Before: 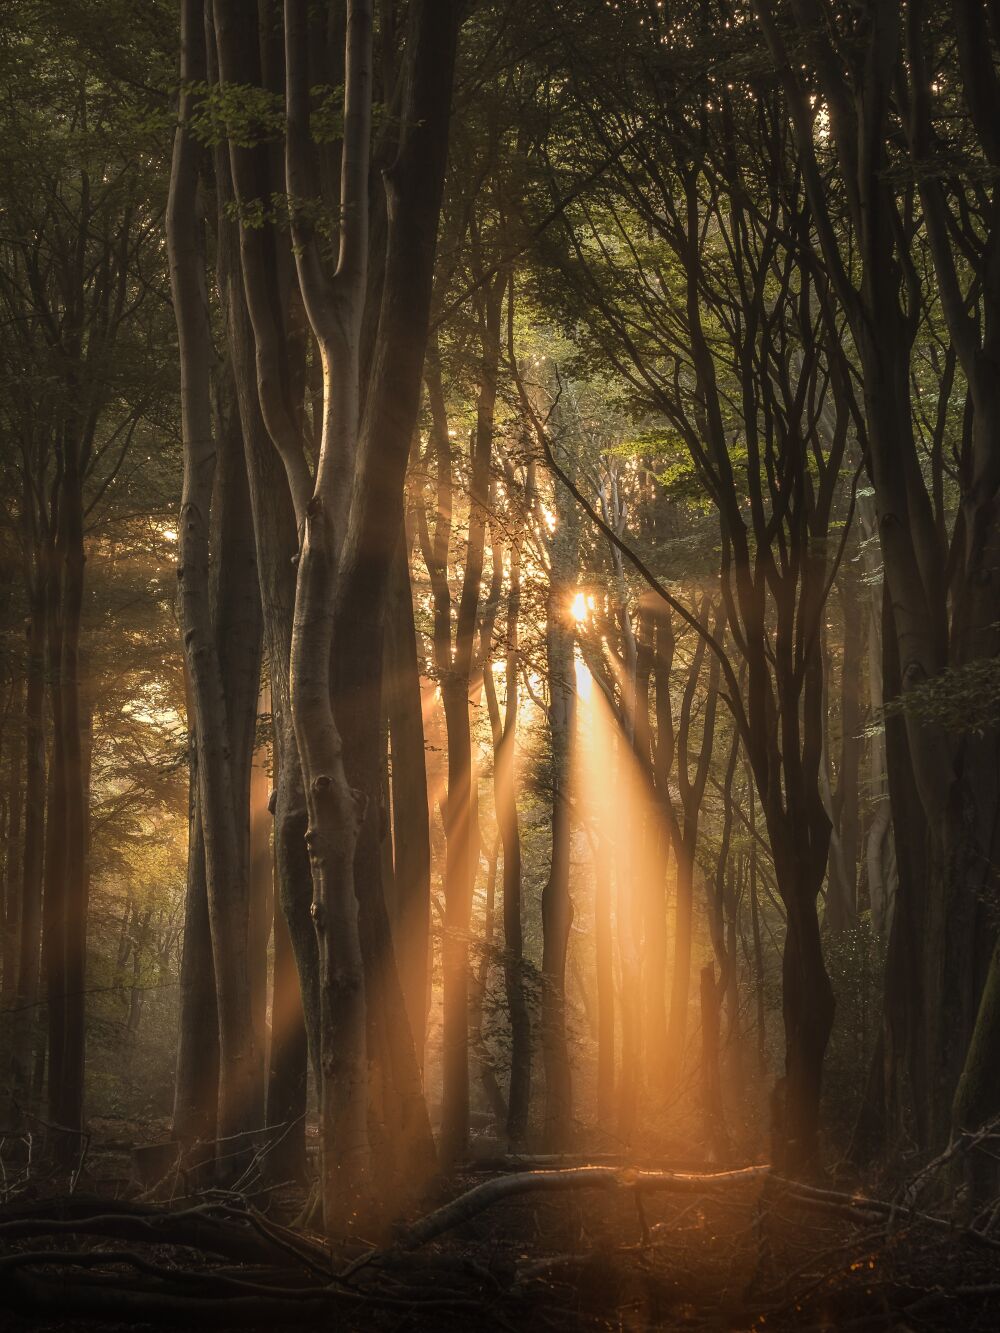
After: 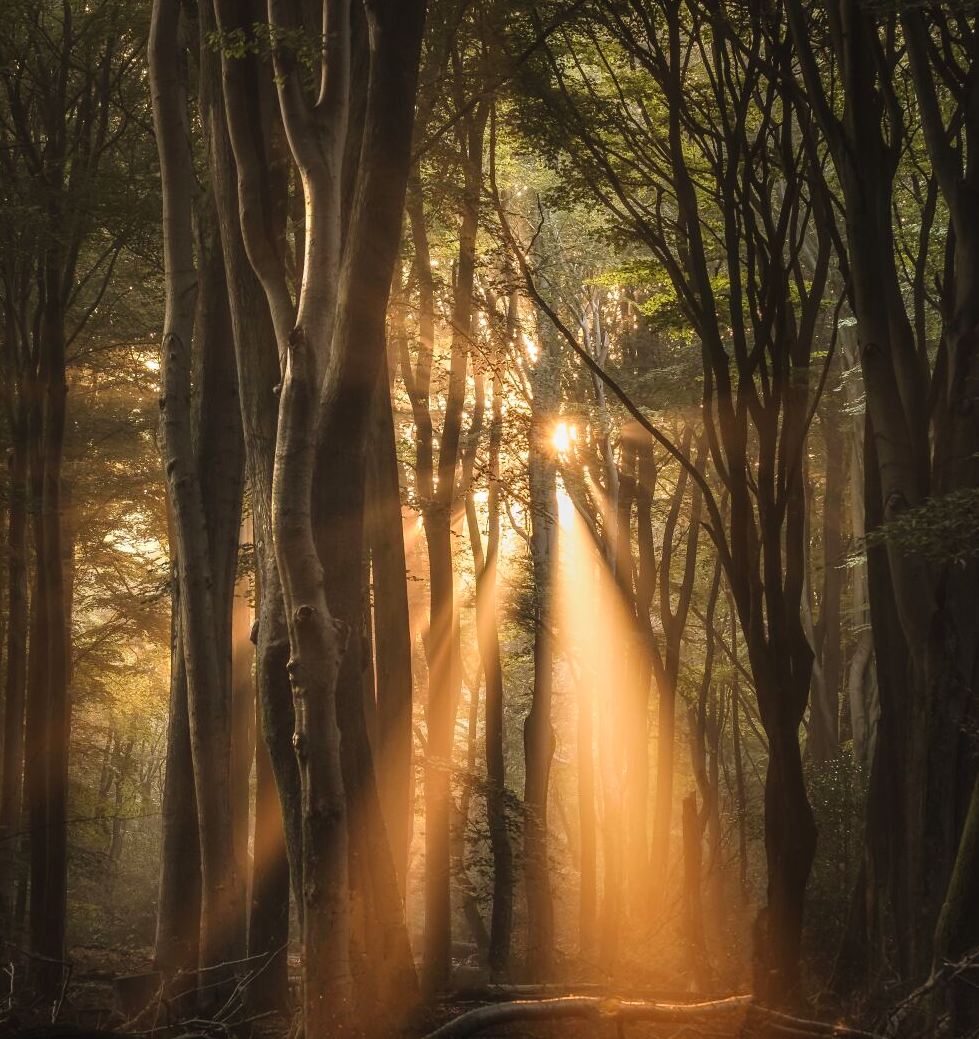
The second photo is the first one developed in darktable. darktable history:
tone curve: curves: ch0 [(0, 0) (0.003, 0.019) (0.011, 0.019) (0.025, 0.026) (0.044, 0.043) (0.069, 0.066) (0.1, 0.095) (0.136, 0.133) (0.177, 0.181) (0.224, 0.233) (0.277, 0.302) (0.335, 0.375) (0.399, 0.452) (0.468, 0.532) (0.543, 0.609) (0.623, 0.695) (0.709, 0.775) (0.801, 0.865) (0.898, 0.932) (1, 1)], preserve colors none
crop and rotate: left 1.814%, top 12.818%, right 0.25%, bottom 9.225%
